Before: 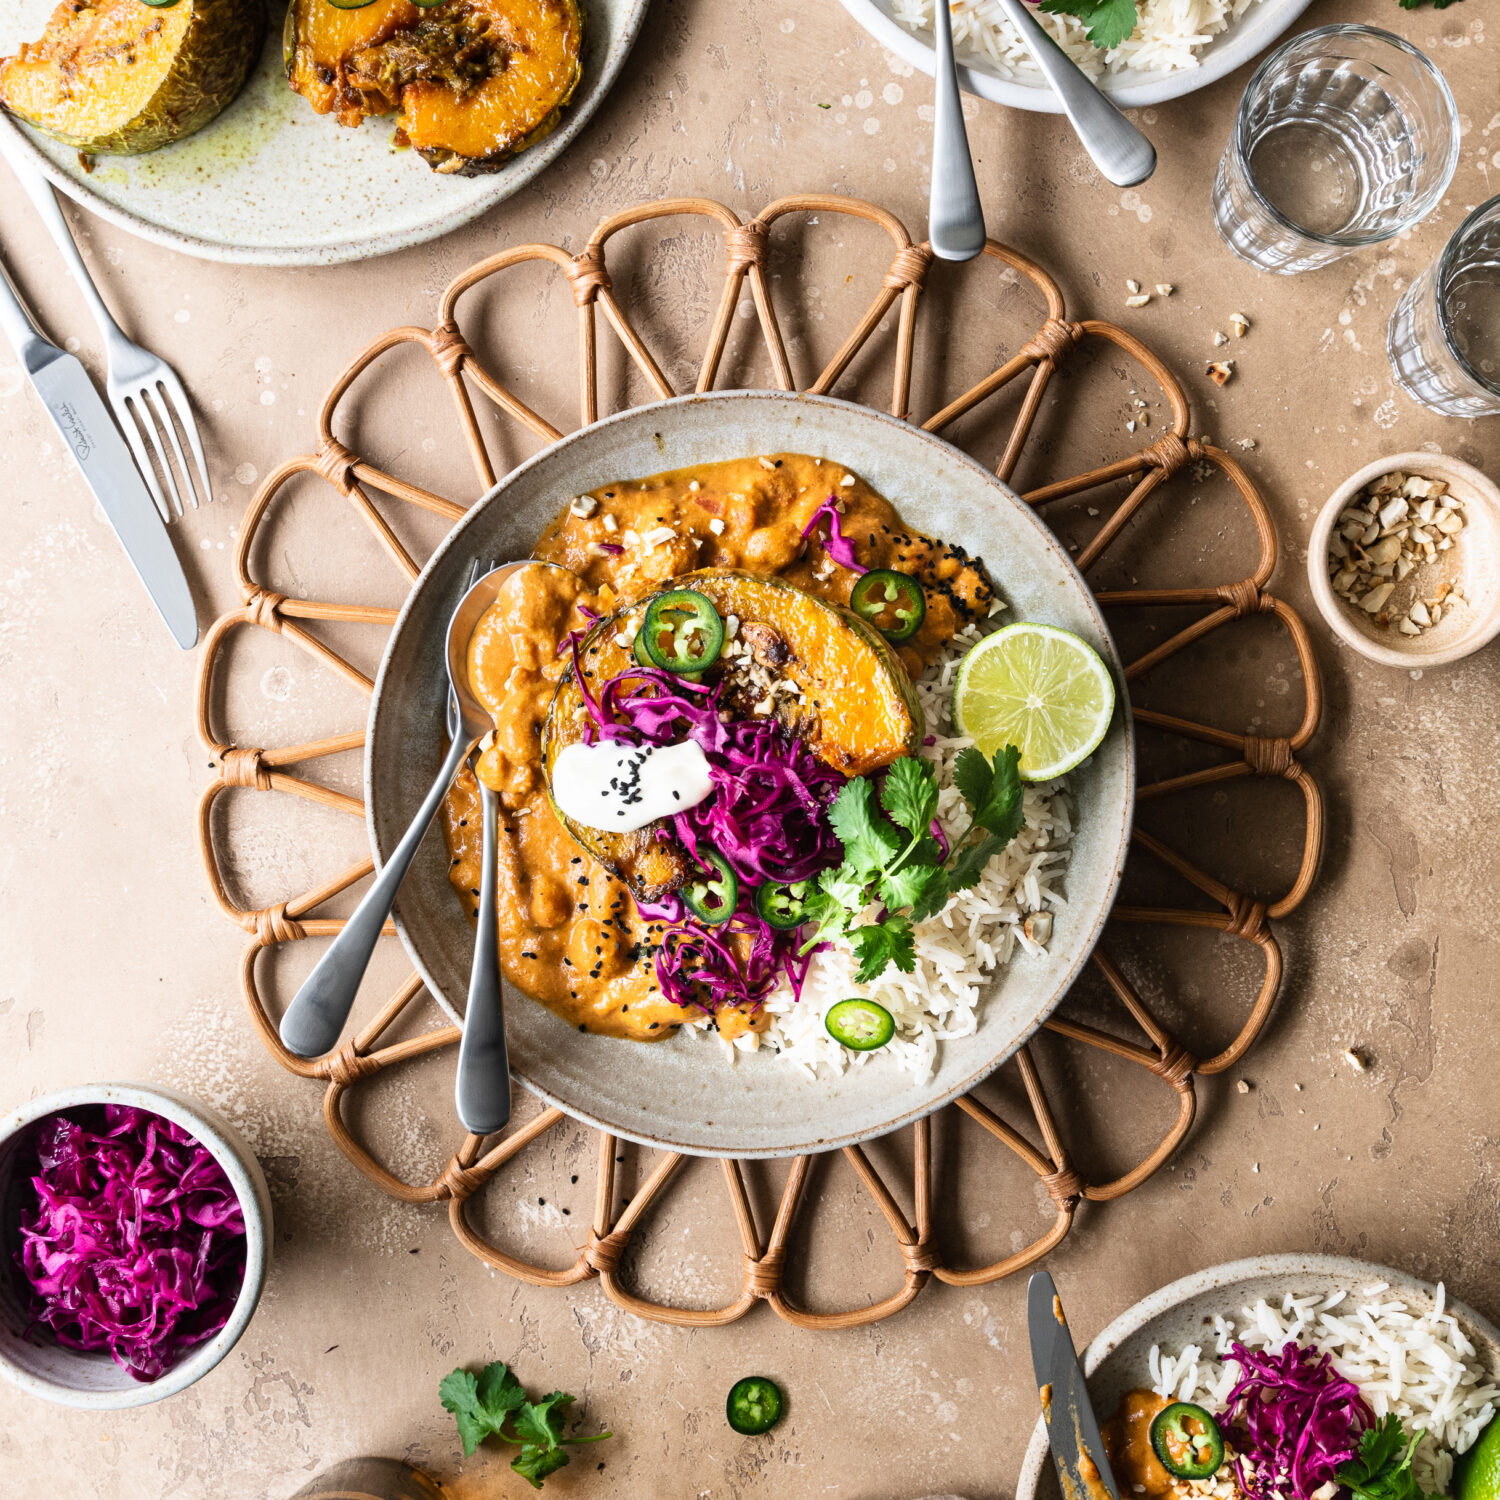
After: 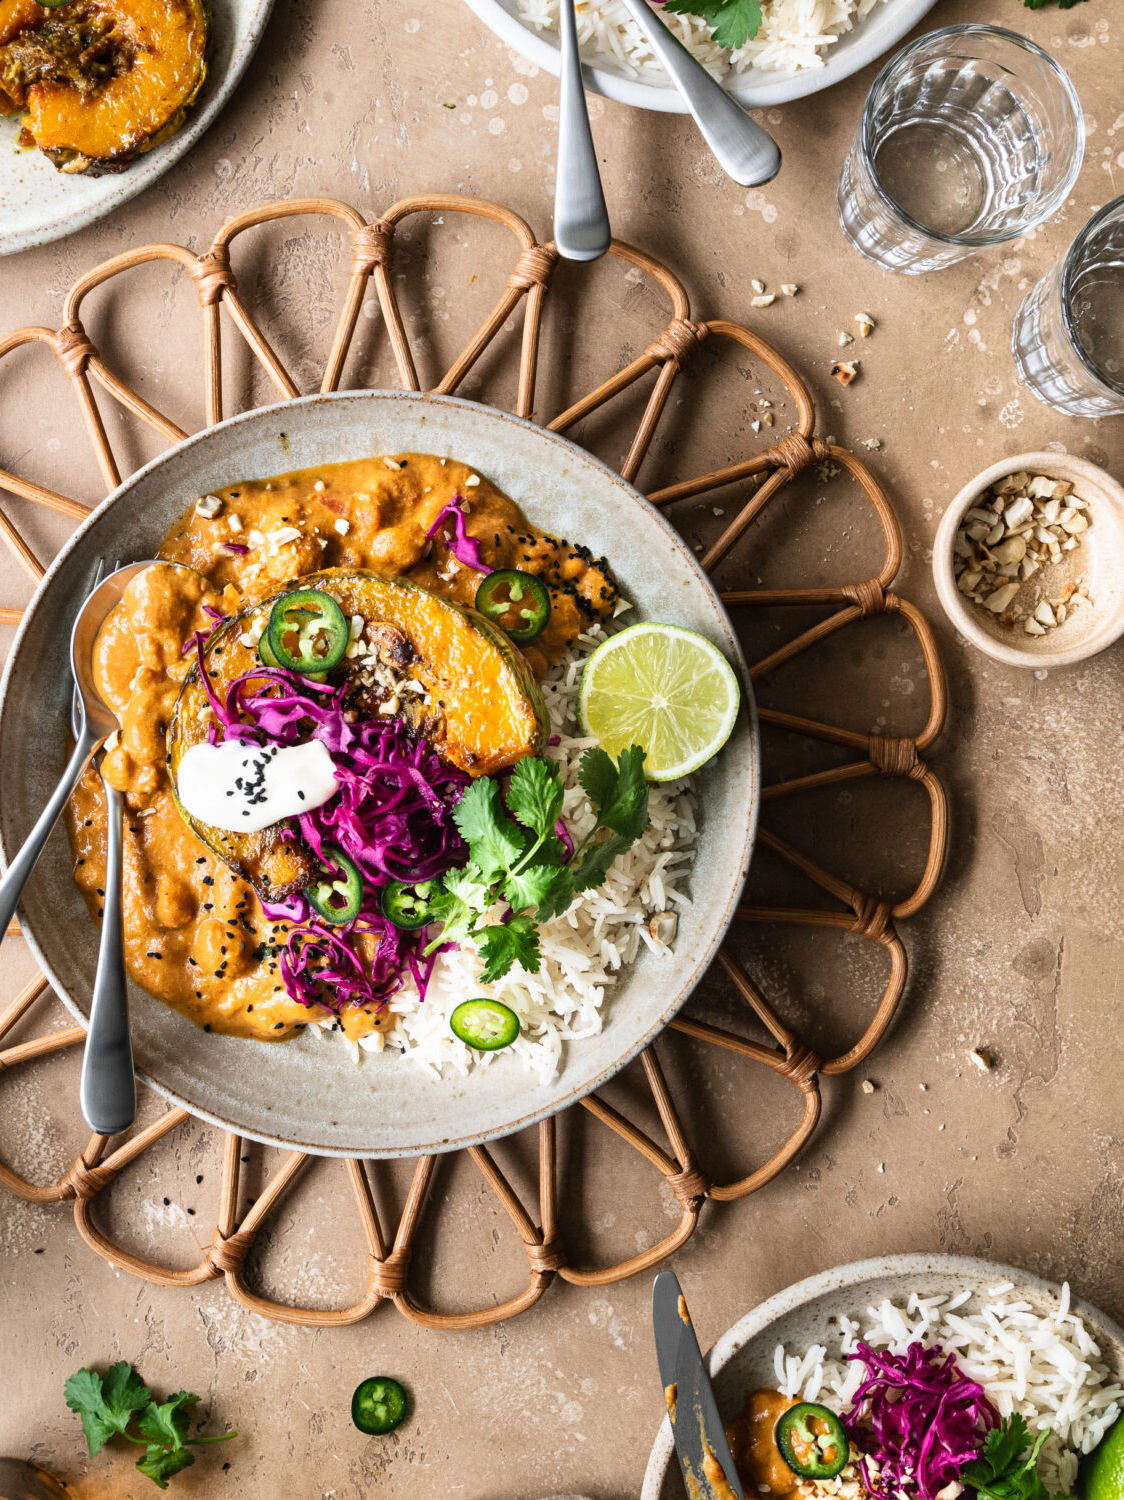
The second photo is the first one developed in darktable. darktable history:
crop and rotate: left 25.001%
